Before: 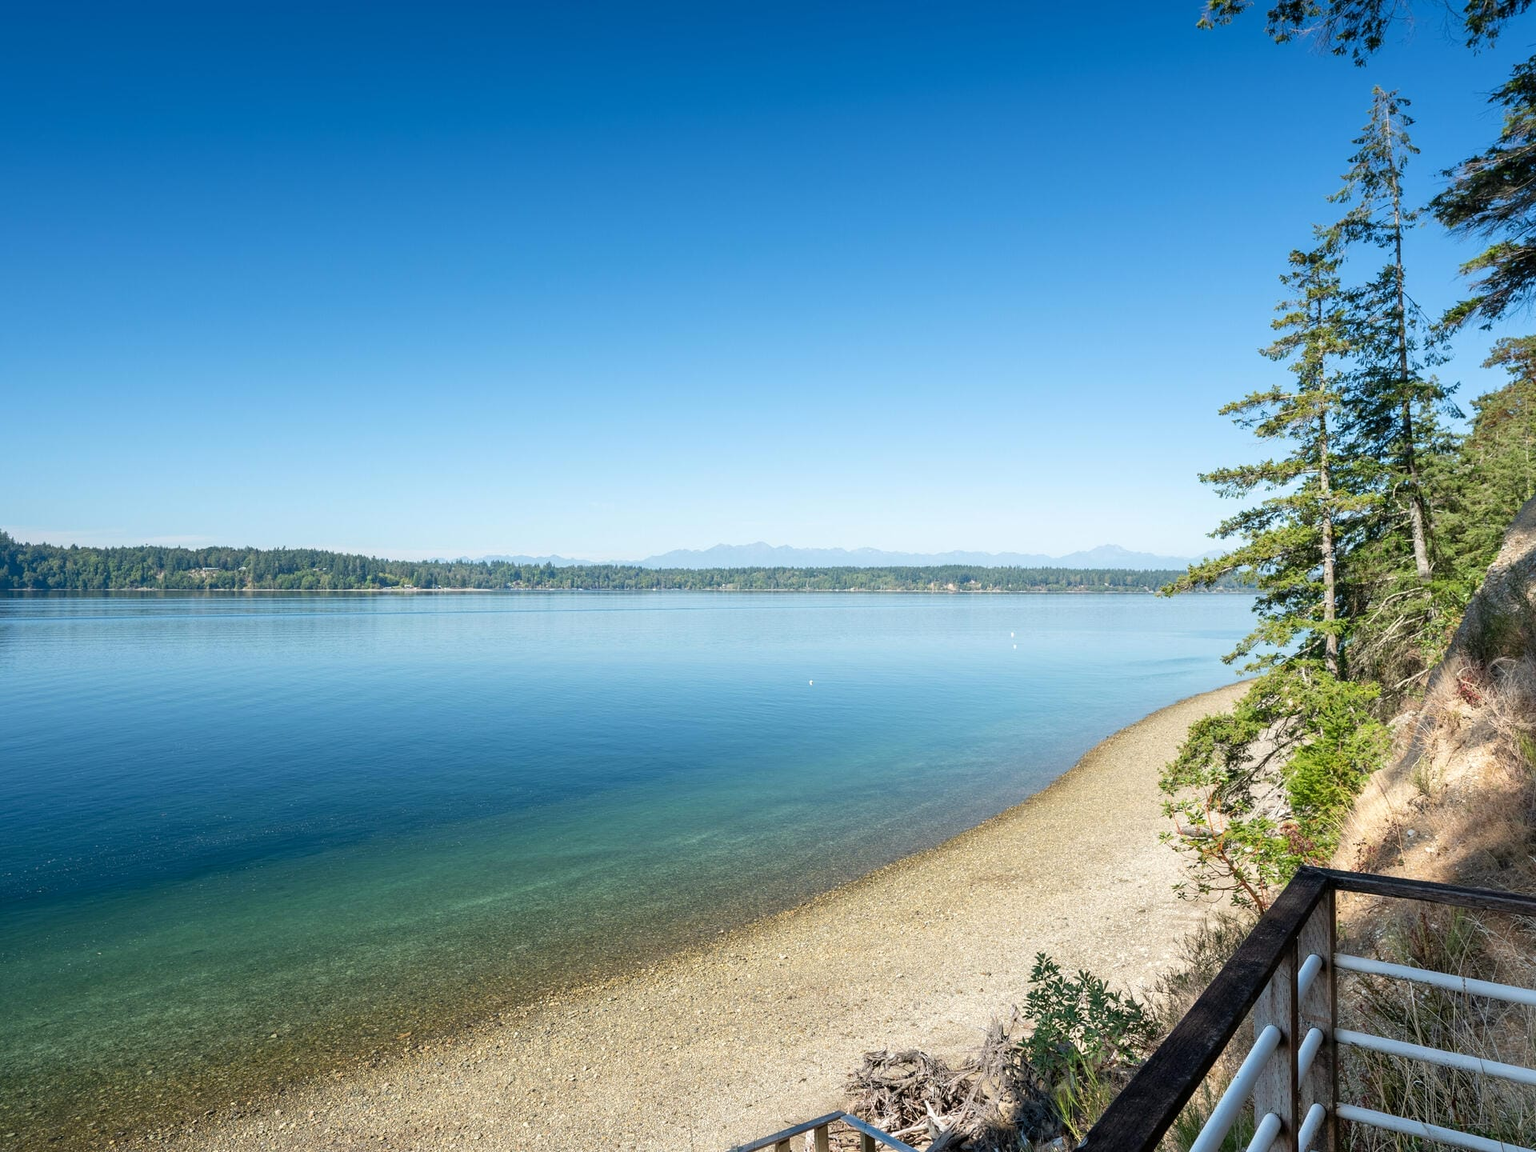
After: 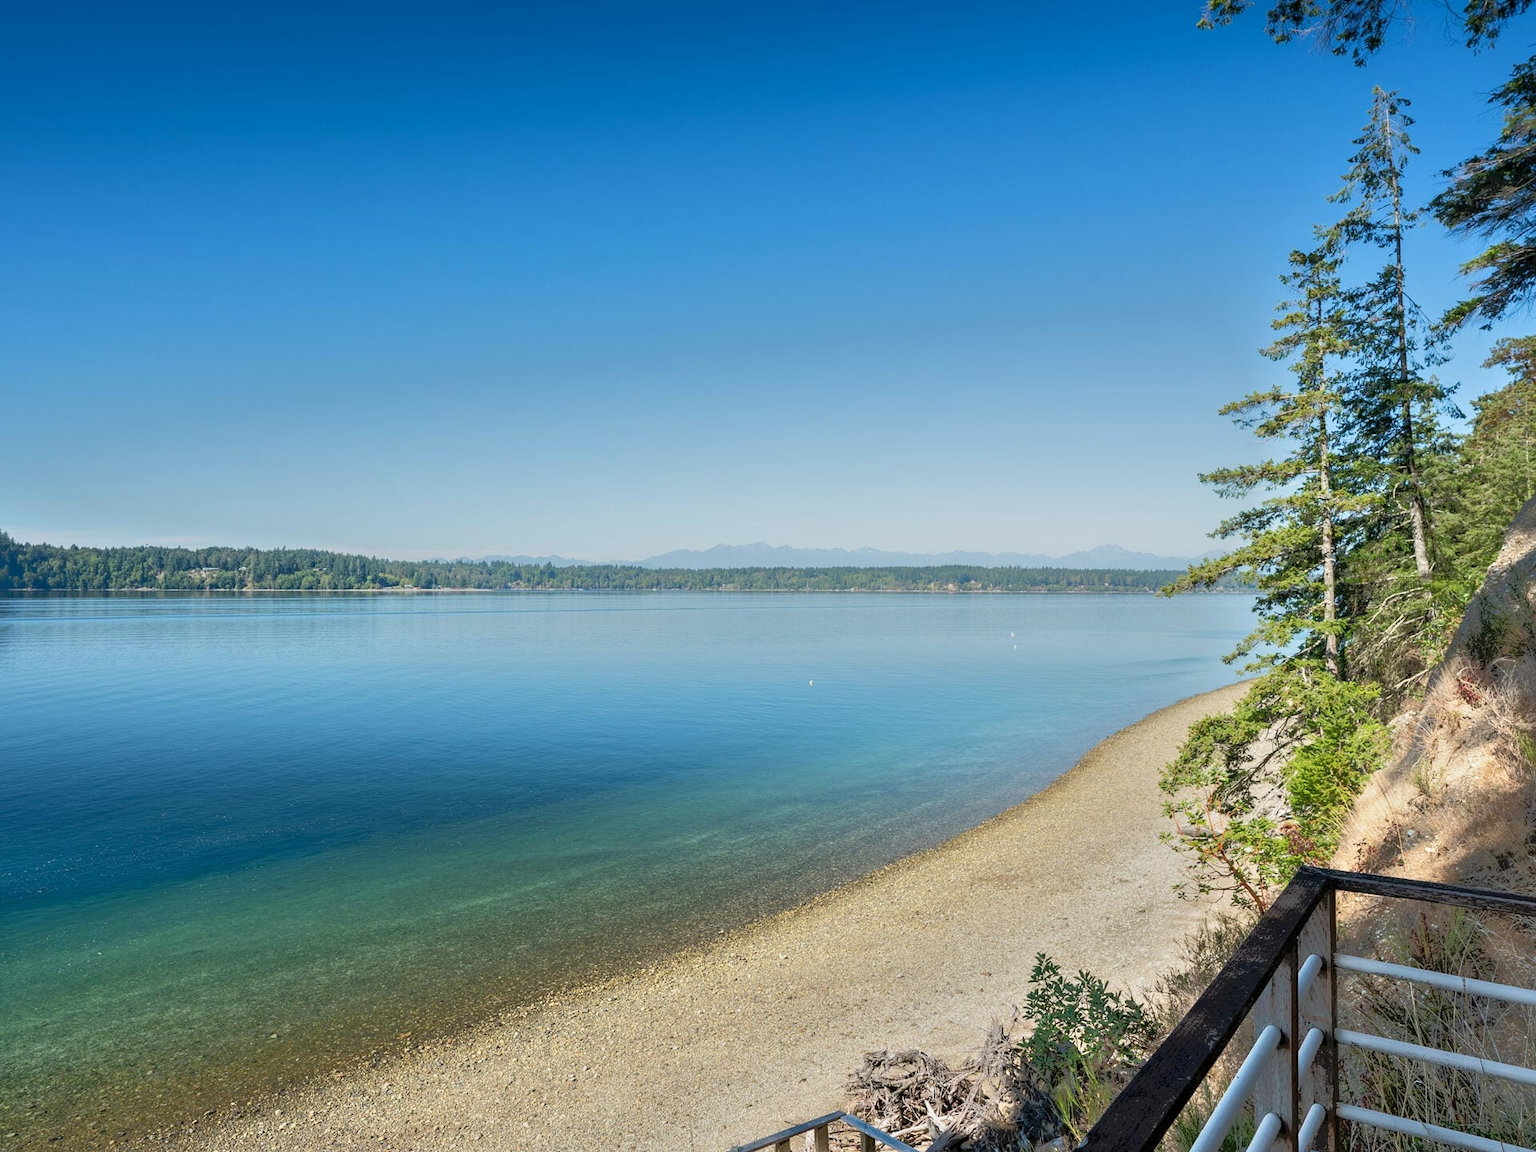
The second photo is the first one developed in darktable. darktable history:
tone equalizer: -7 EV -0.665 EV, -6 EV 0.961 EV, -5 EV -0.44 EV, -4 EV 0.397 EV, -3 EV 0.431 EV, -2 EV 0.124 EV, -1 EV -0.17 EV, +0 EV -0.41 EV, smoothing 1
